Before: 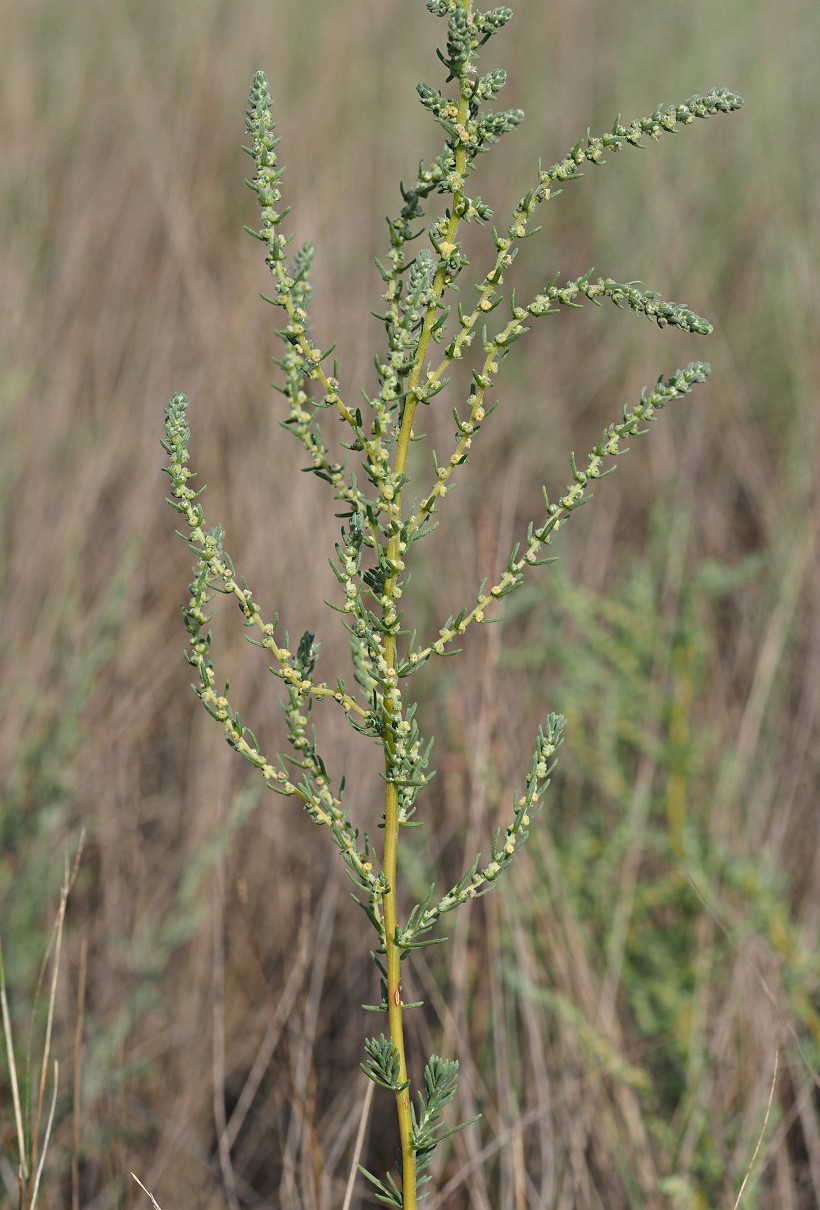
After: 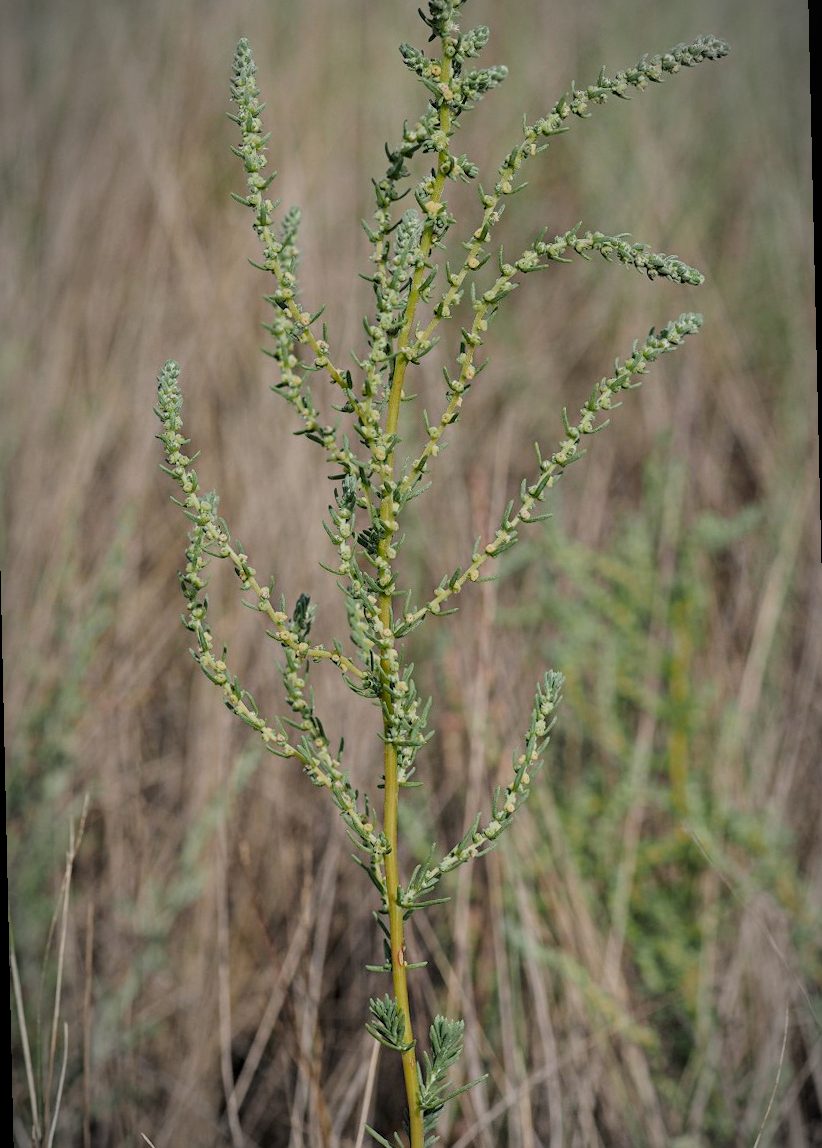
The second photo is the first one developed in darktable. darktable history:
vignetting: fall-off start 87%, automatic ratio true
exposure: exposure 0.197 EV, compensate highlight preservation false
local contrast: on, module defaults
color zones: curves: ch0 [(0.203, 0.433) (0.607, 0.517) (0.697, 0.696) (0.705, 0.897)]
filmic rgb: black relative exposure -7.65 EV, white relative exposure 4.56 EV, hardness 3.61
bloom: size 9%, threshold 100%, strength 7%
rotate and perspective: rotation -1.32°, lens shift (horizontal) -0.031, crop left 0.015, crop right 0.985, crop top 0.047, crop bottom 0.982
